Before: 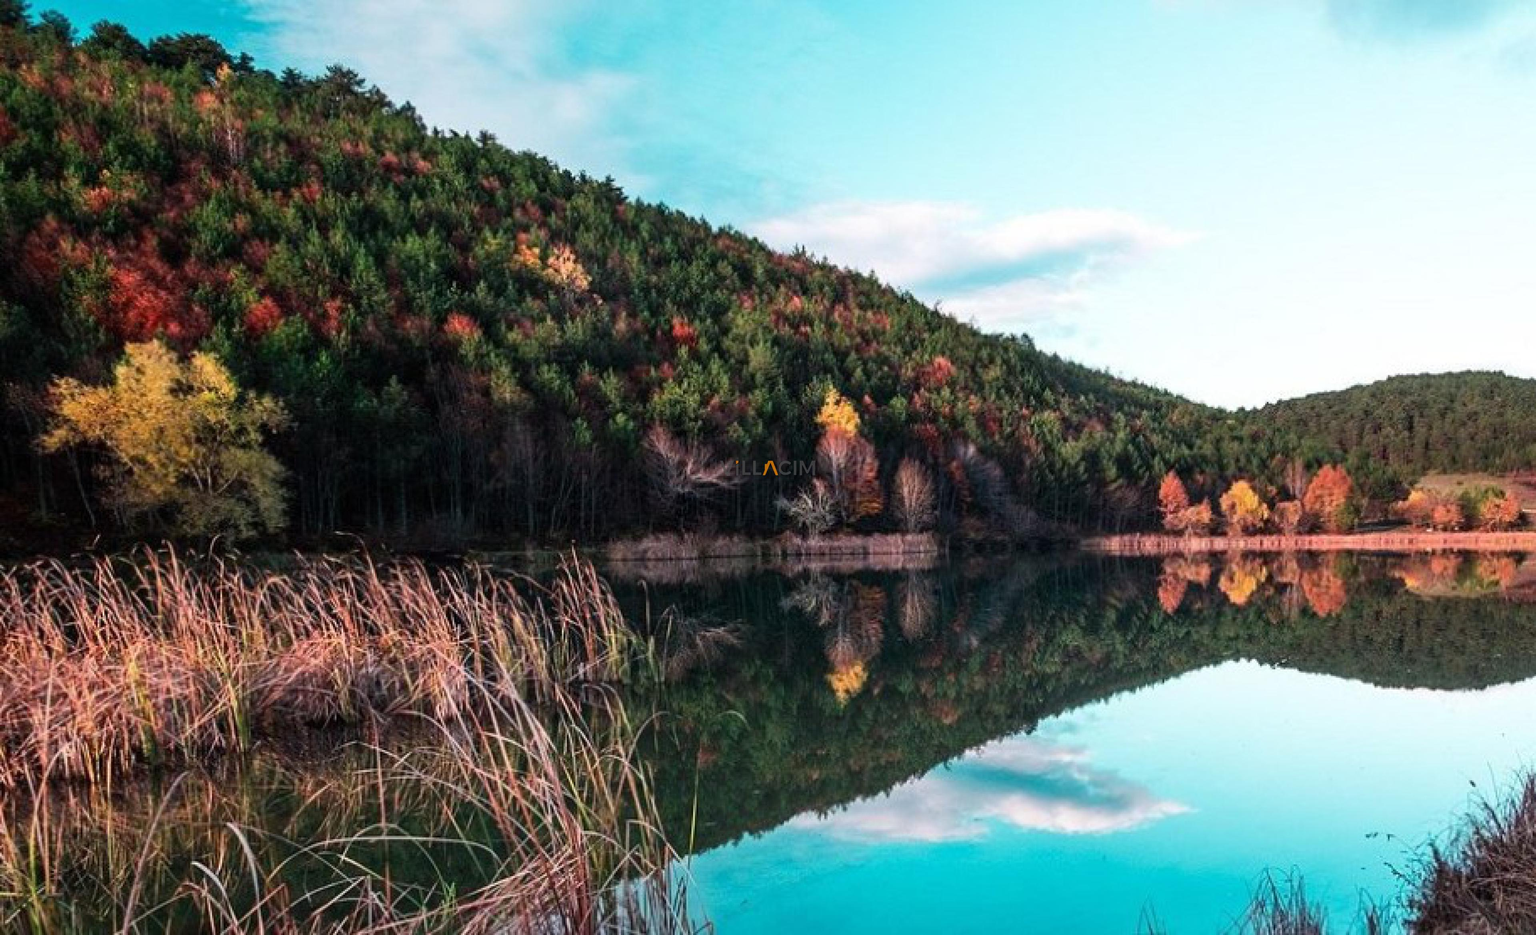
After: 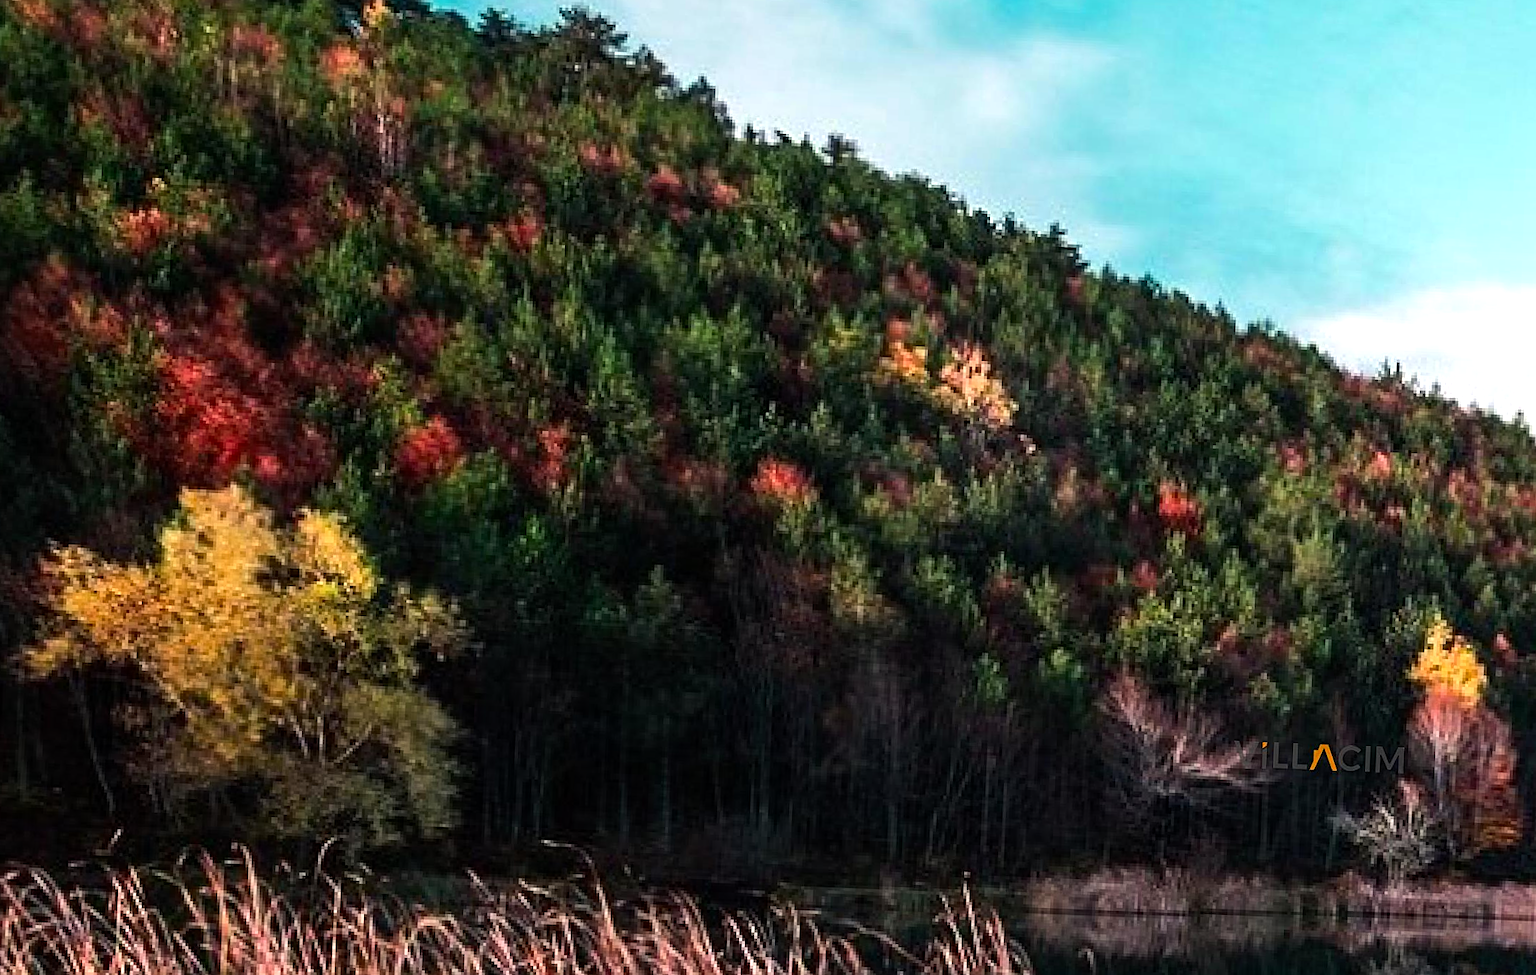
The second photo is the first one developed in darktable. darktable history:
color zones: curves: ch0 [(0, 0.5) (0.143, 0.5) (0.286, 0.5) (0.429, 0.495) (0.571, 0.437) (0.714, 0.44) (0.857, 0.496) (1, 0.5)]
crop and rotate: left 3.047%, top 7.509%, right 42.236%, bottom 37.598%
sharpen: on, module defaults
tone equalizer: -8 EV -0.417 EV, -7 EV -0.389 EV, -6 EV -0.333 EV, -5 EV -0.222 EV, -3 EV 0.222 EV, -2 EV 0.333 EV, -1 EV 0.389 EV, +0 EV 0.417 EV, edges refinement/feathering 500, mask exposure compensation -1.57 EV, preserve details no
color correction: highlights a* 0.816, highlights b* 2.78, saturation 1.1
rotate and perspective: rotation 2.27°, automatic cropping off
